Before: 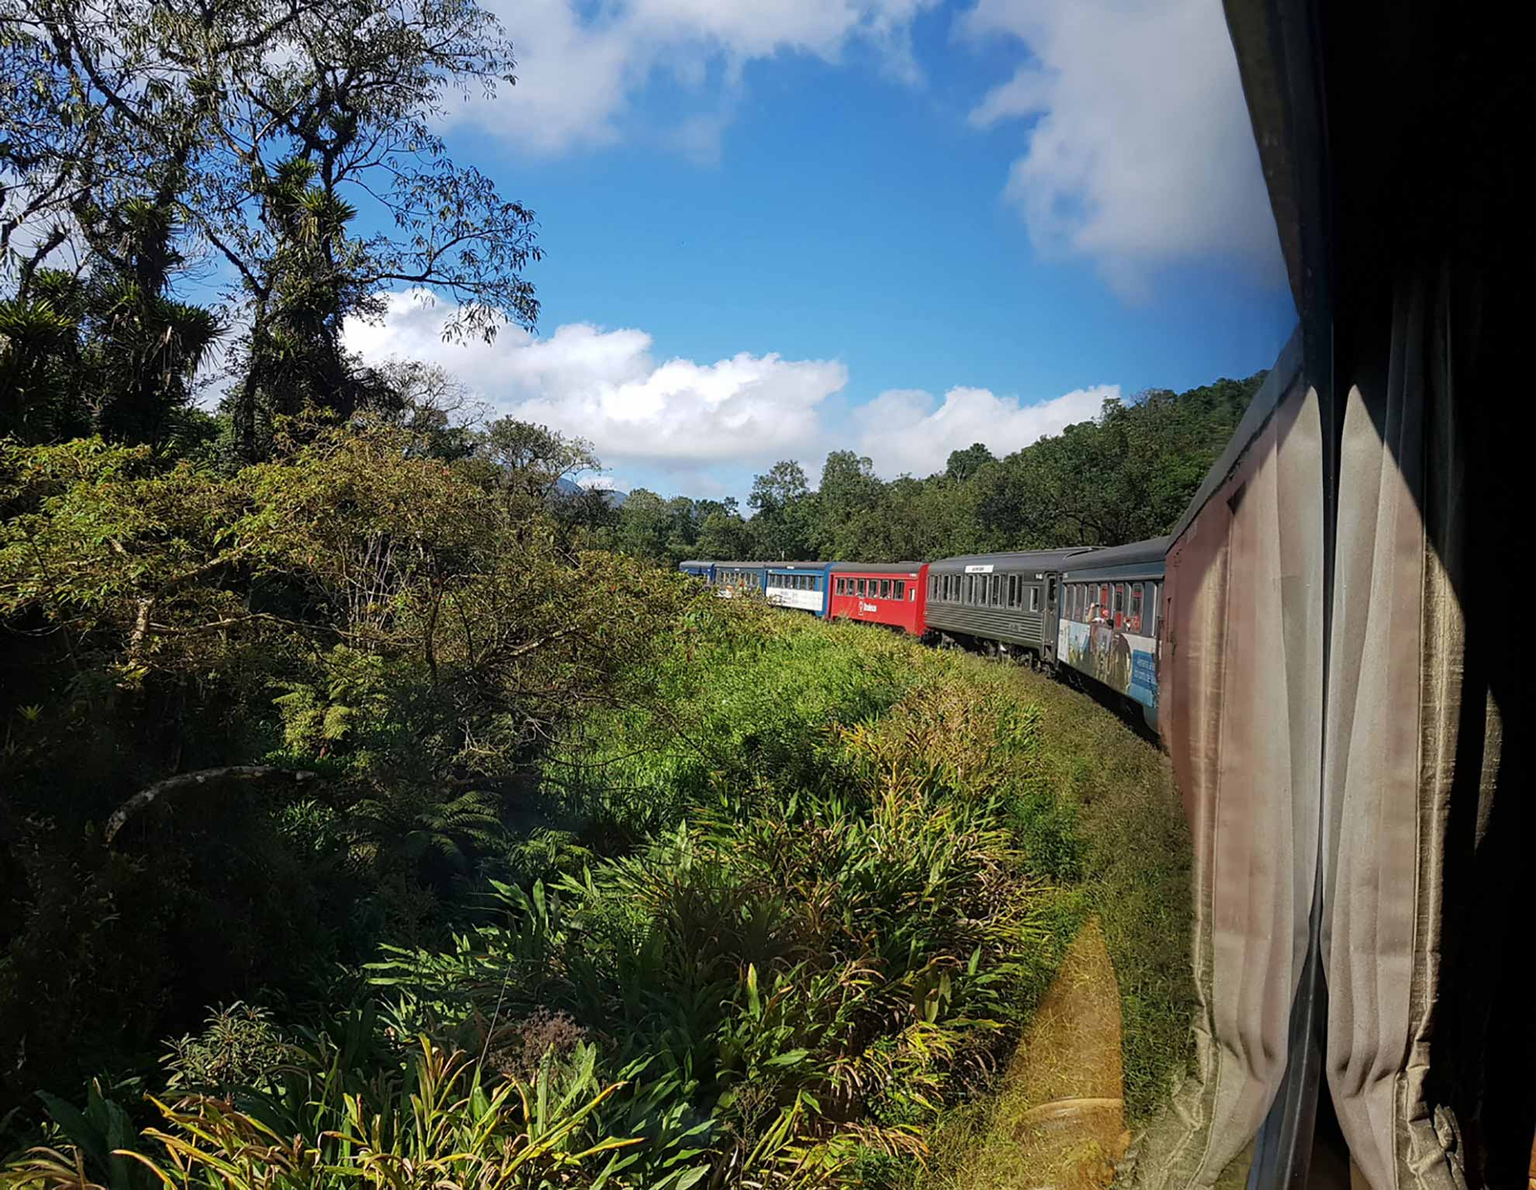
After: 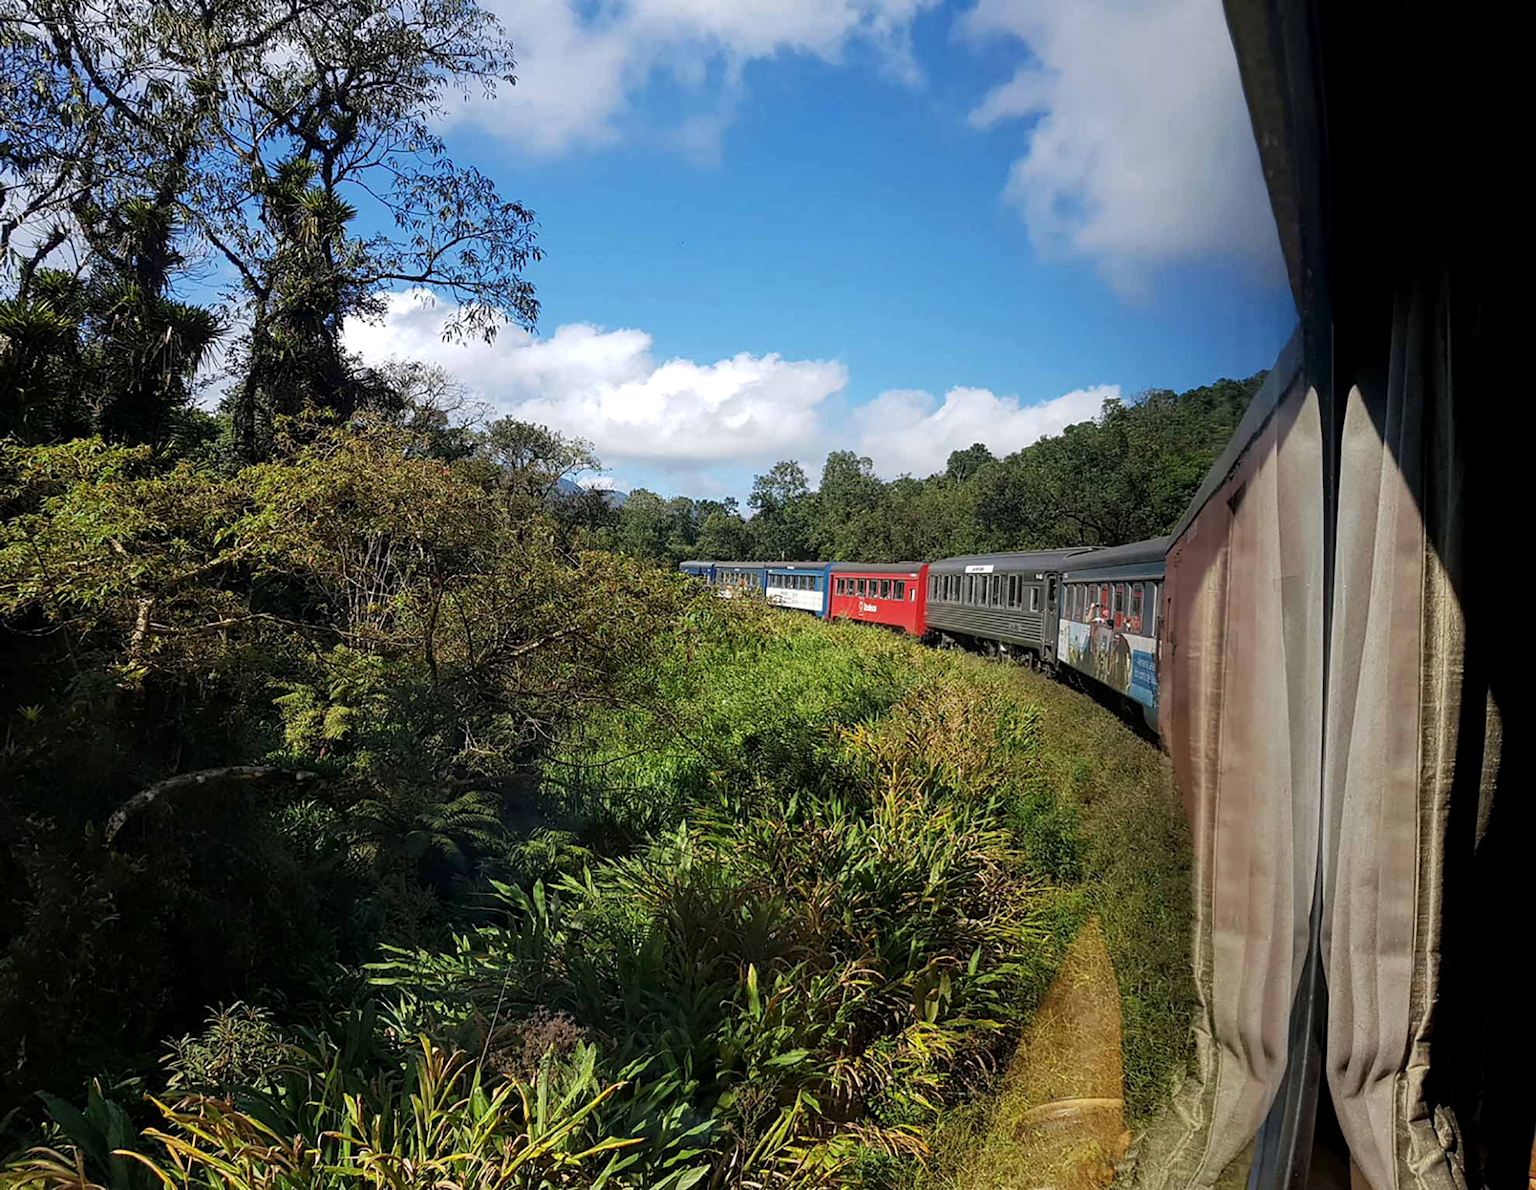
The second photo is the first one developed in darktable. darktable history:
local contrast: highlights 106%, shadows 100%, detail 120%, midtone range 0.2
